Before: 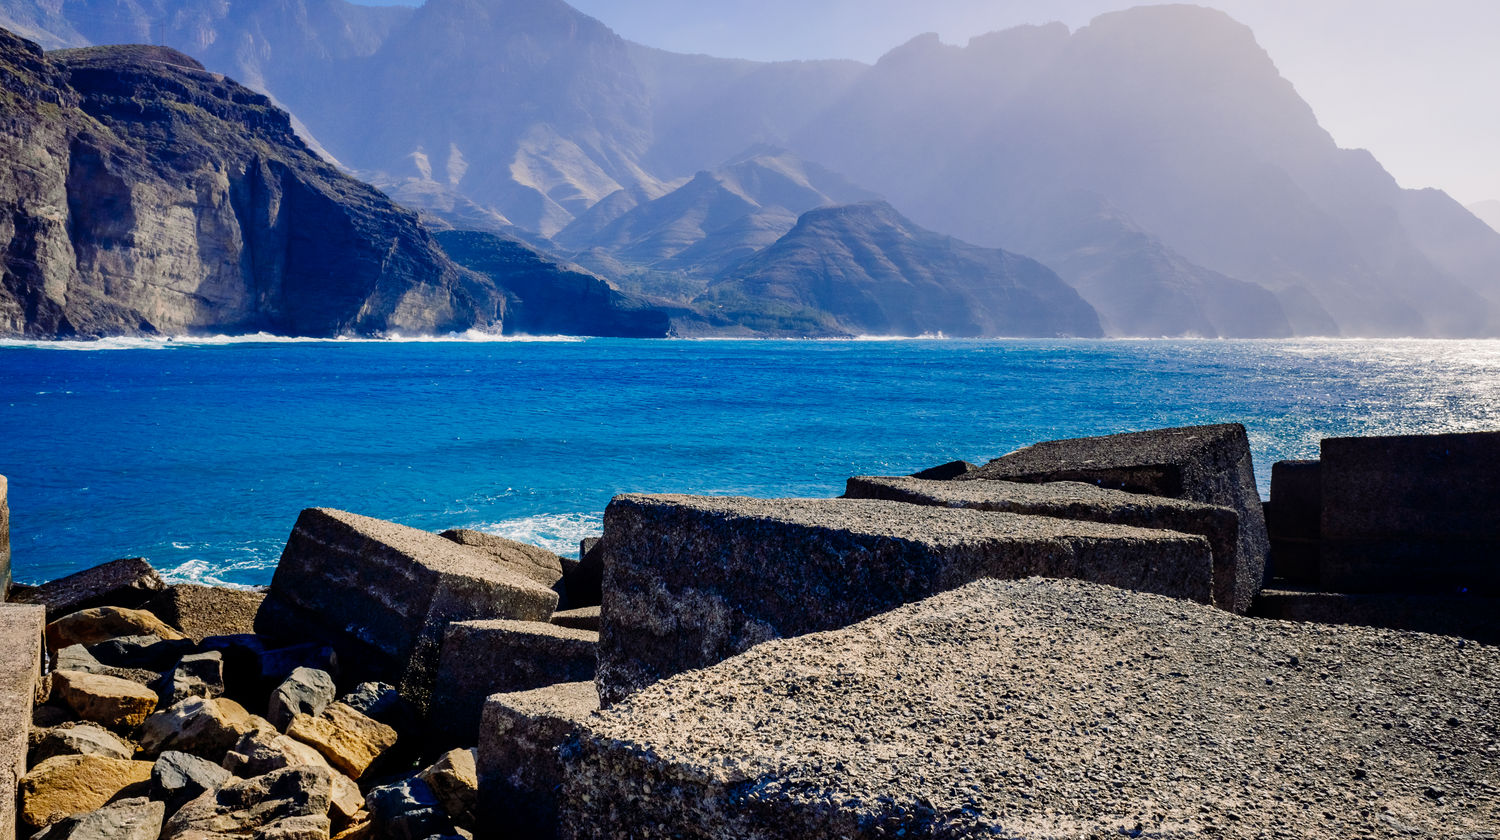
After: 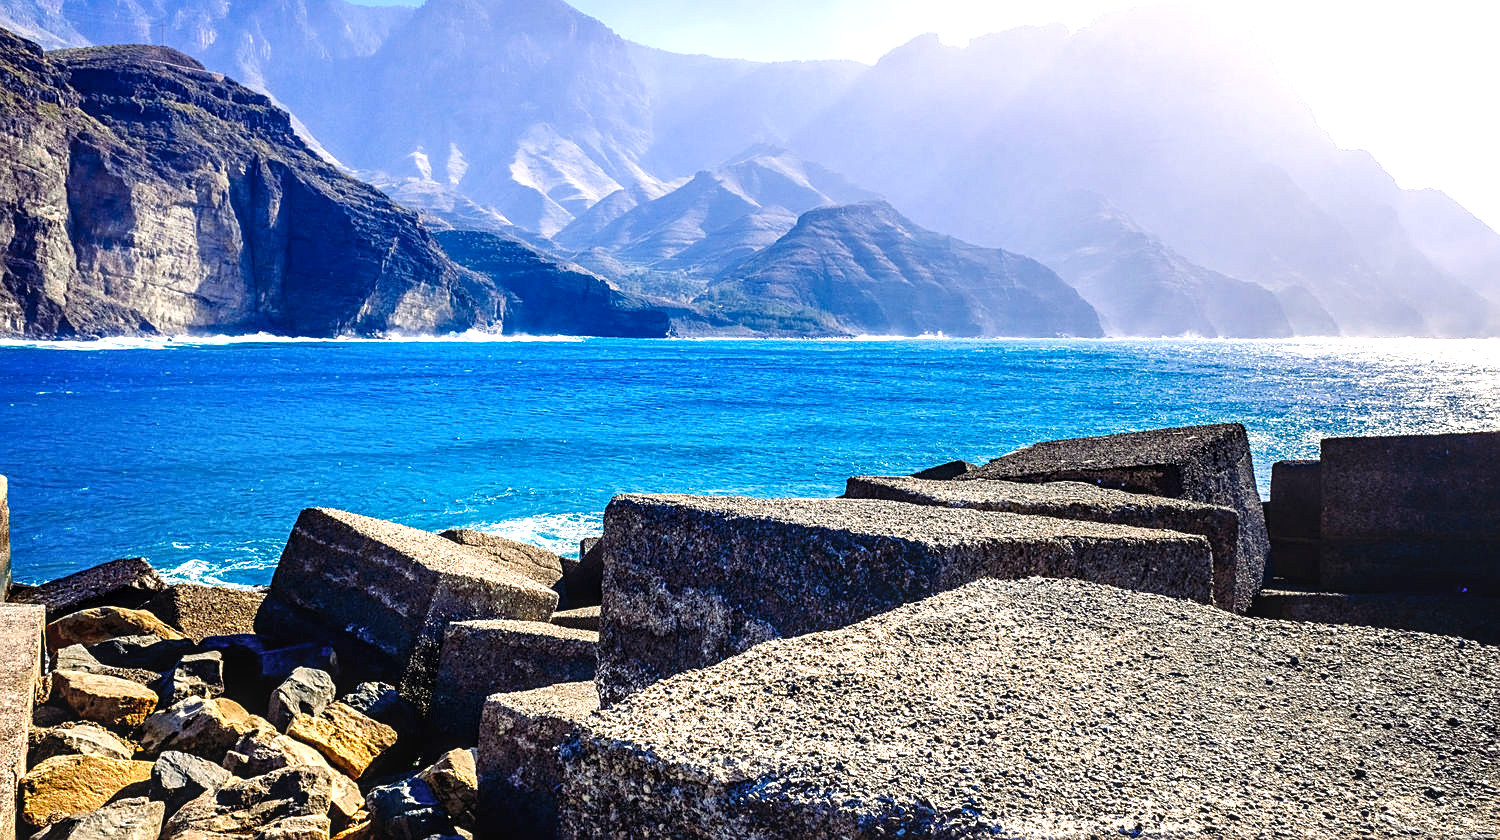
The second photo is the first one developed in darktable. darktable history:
color balance rgb: saturation formula JzAzBz (2021)
white balance: emerald 1
exposure: black level correction 0, exposure 1 EV, compensate exposure bias true, compensate highlight preservation false
local contrast: on, module defaults
sharpen: on, module defaults
